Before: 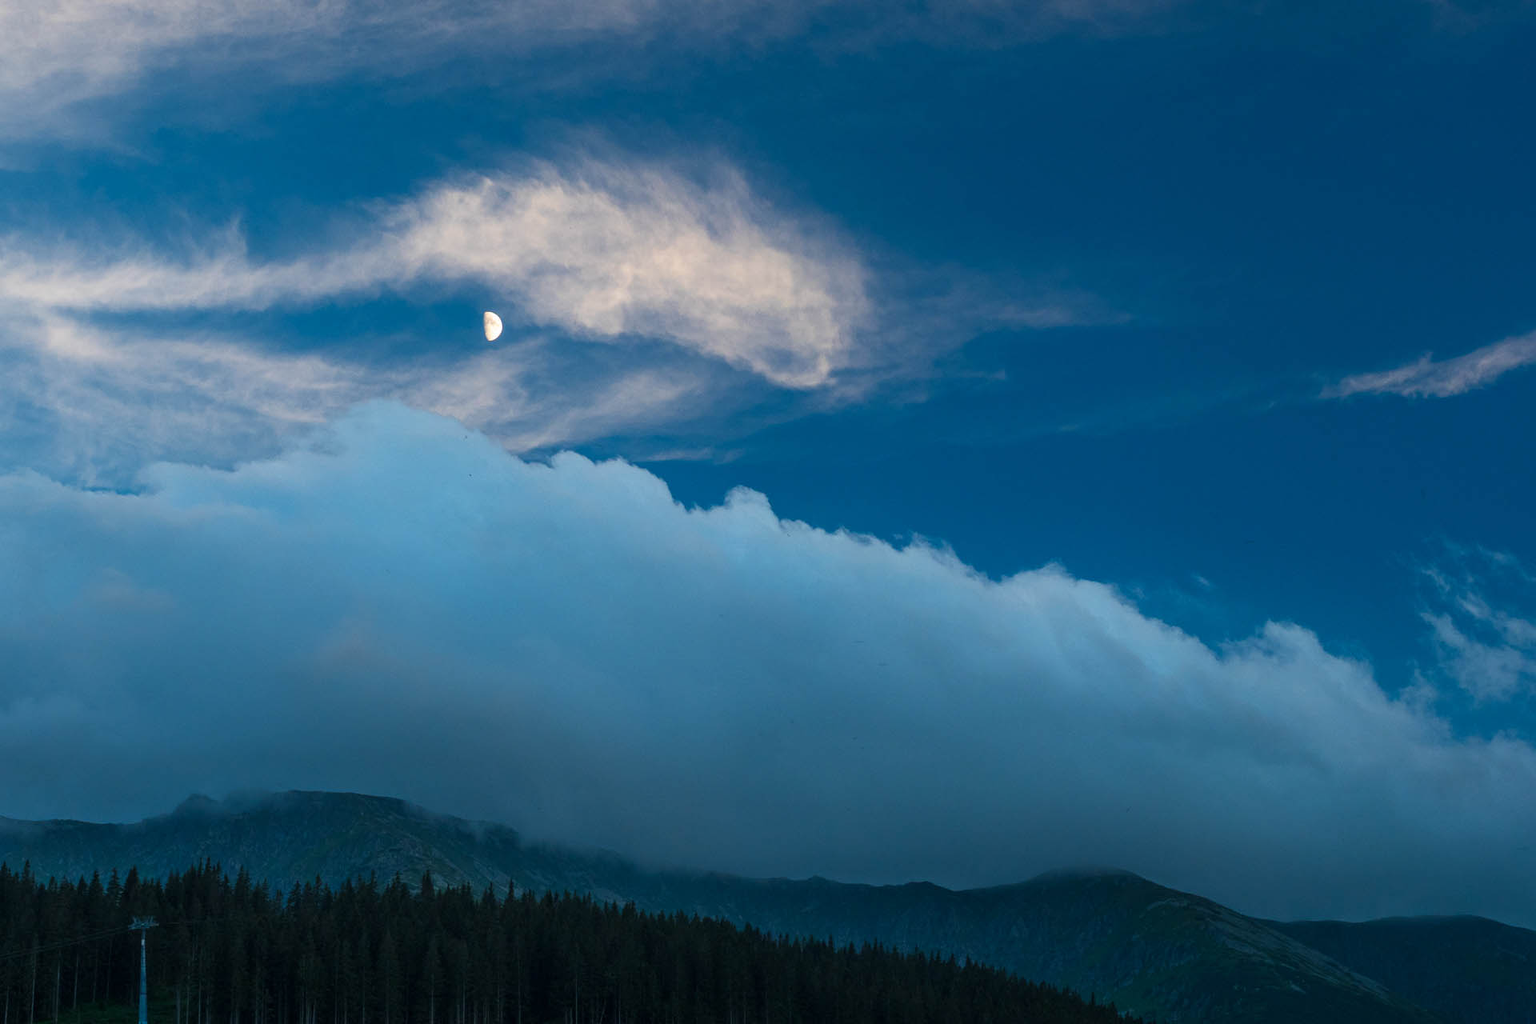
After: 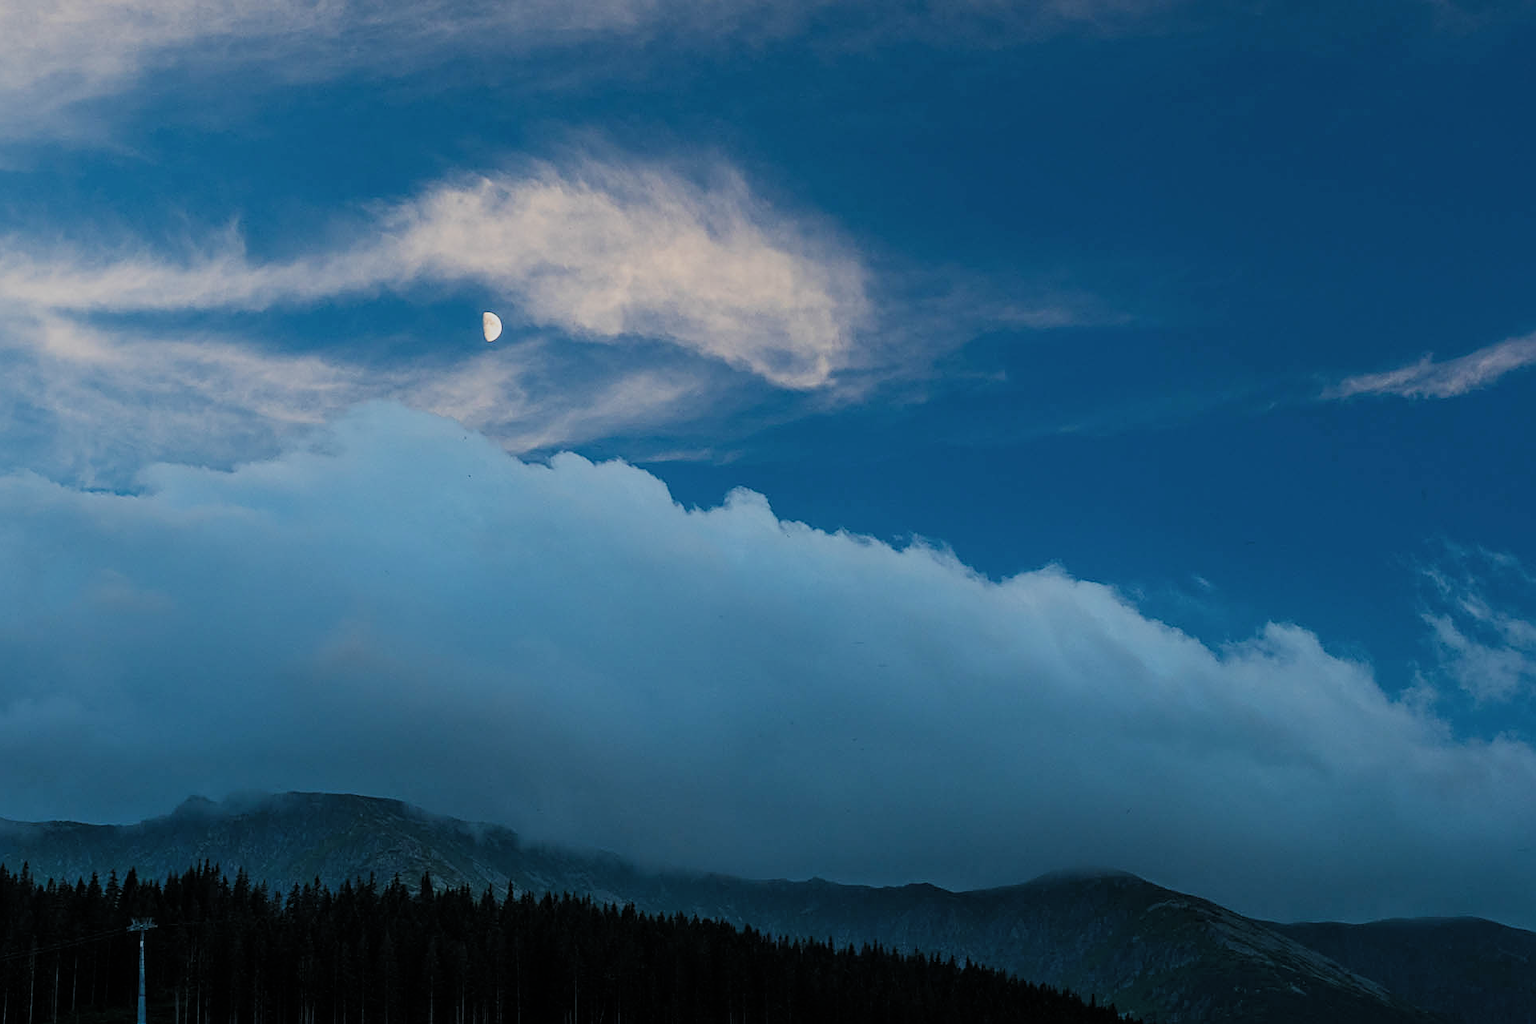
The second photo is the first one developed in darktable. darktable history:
local contrast: mode bilateral grid, contrast 16, coarseness 36, detail 106%, midtone range 0.2
crop and rotate: left 0.112%, bottom 0.001%
filmic rgb: black relative exposure -7.65 EV, white relative exposure 4.56 EV, hardness 3.61, color science v4 (2020)
sharpen: on, module defaults
